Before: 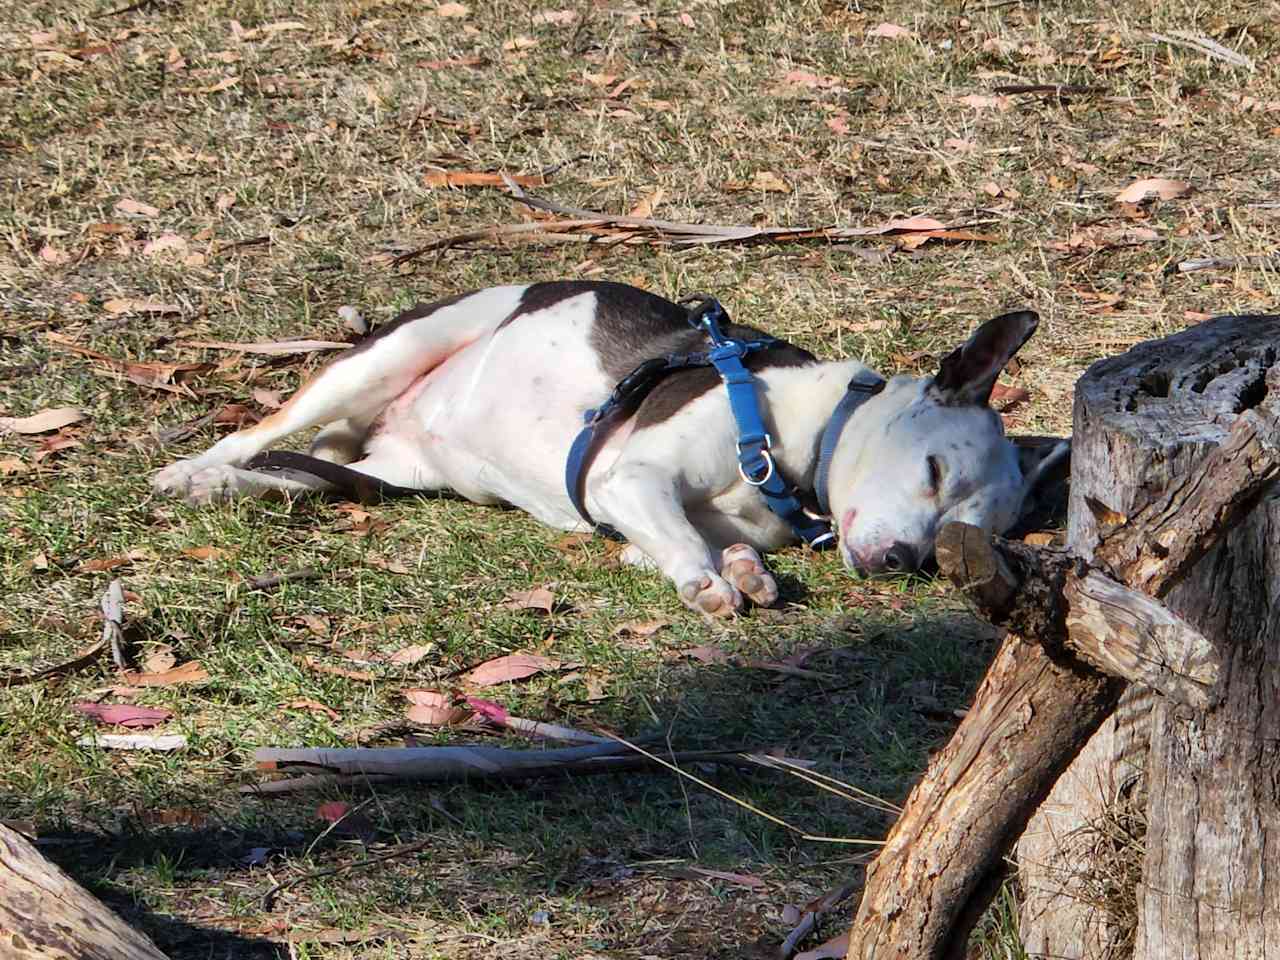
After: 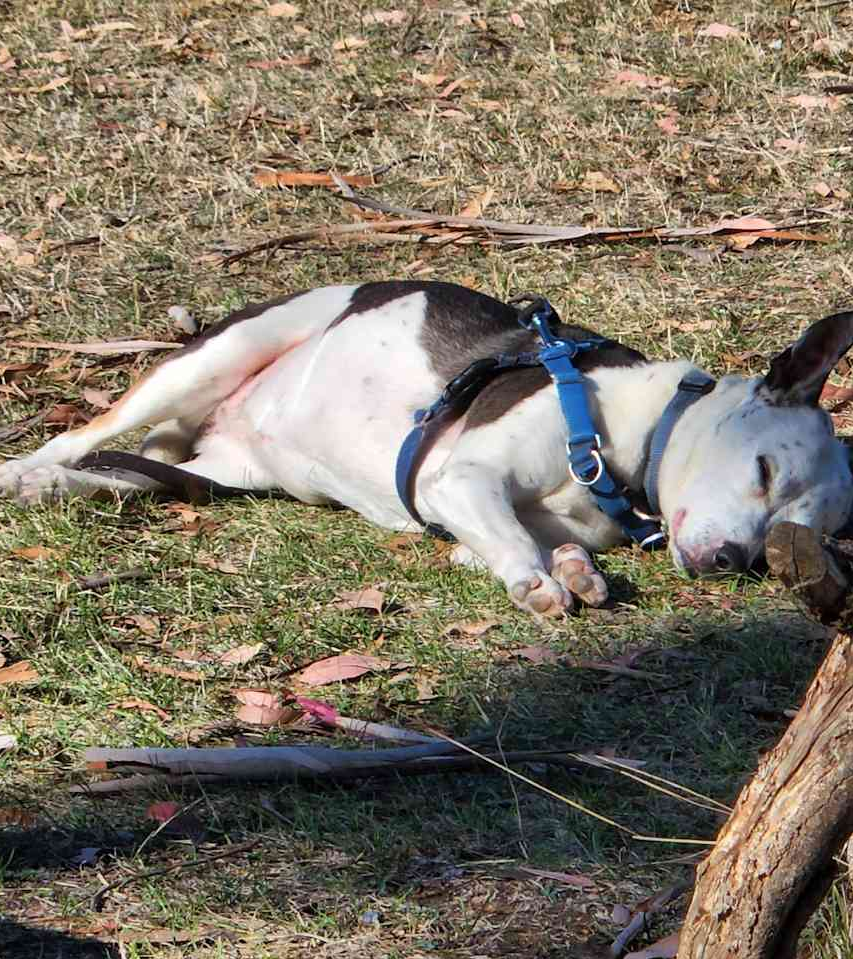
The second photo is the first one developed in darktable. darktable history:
crop and rotate: left 13.359%, right 19.966%
